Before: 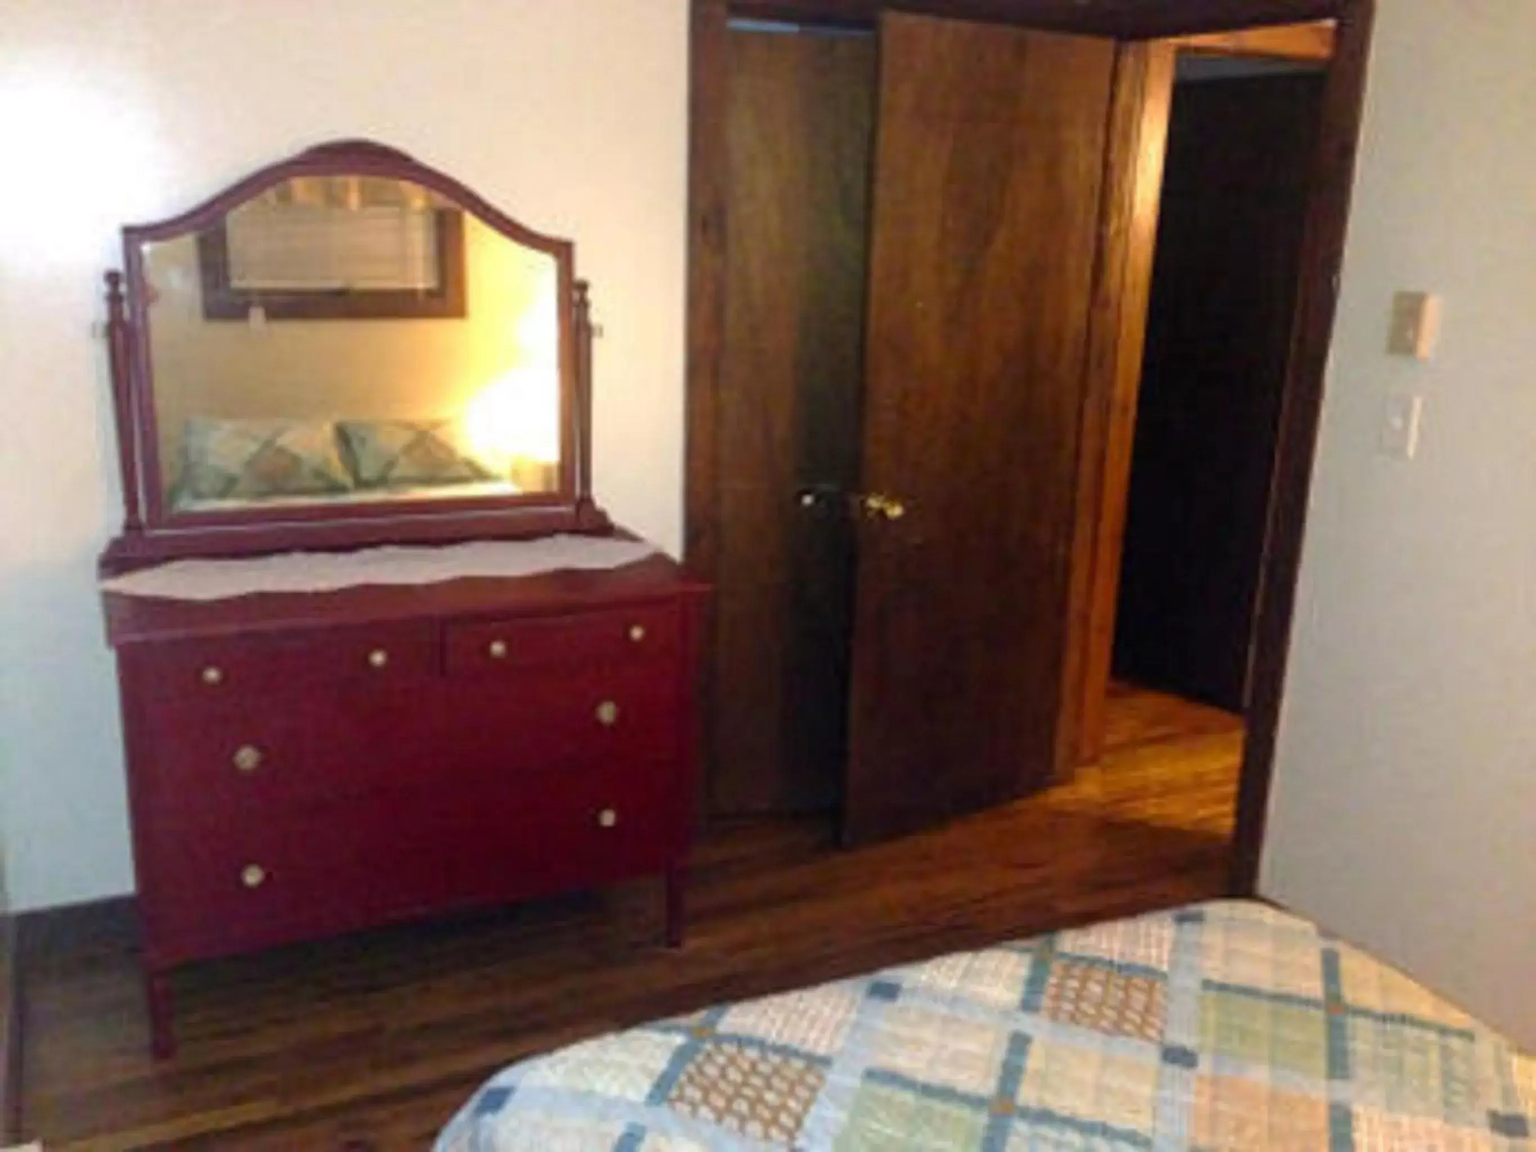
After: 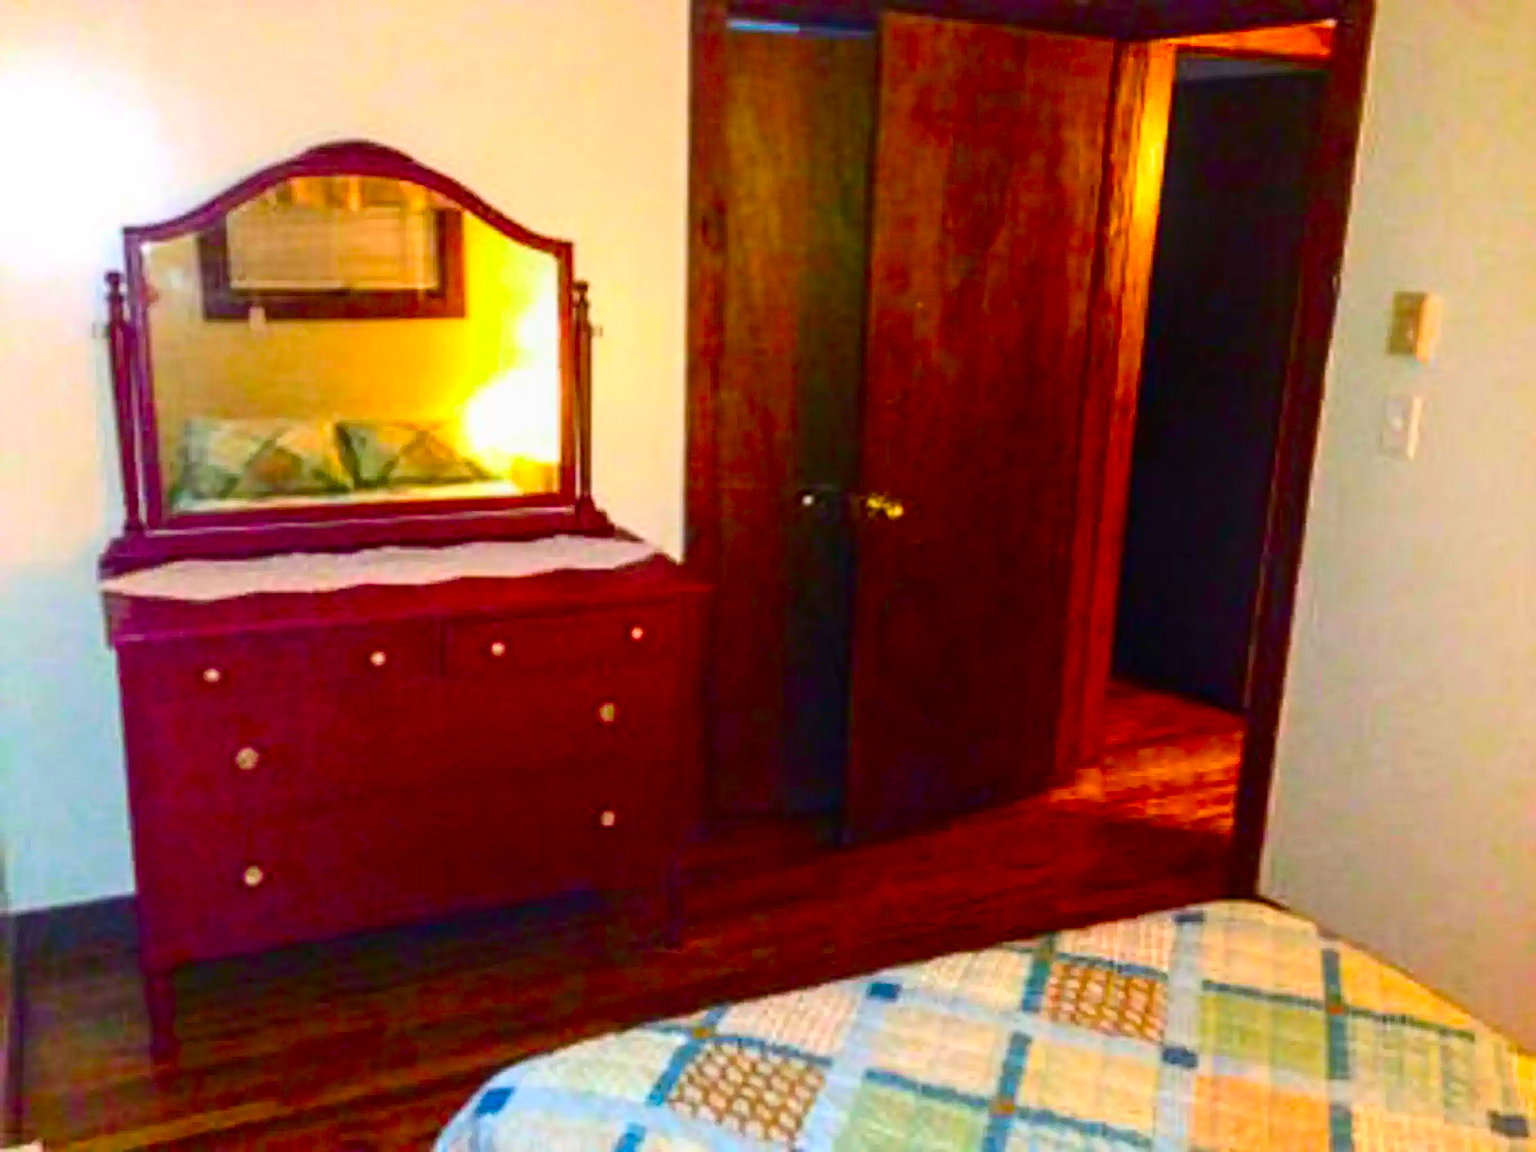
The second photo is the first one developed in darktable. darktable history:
sharpen: on, module defaults
contrast brightness saturation: contrast 0.257, brightness 0.022, saturation 0.882
local contrast: detail 130%
color balance rgb: perceptual saturation grading › global saturation 20%, perceptual saturation grading › highlights -24.885%, perceptual saturation grading › shadows 23.909%, perceptual brilliance grading › global brilliance 2.747%, perceptual brilliance grading › highlights -2.516%, perceptual brilliance grading › shadows 3.785%, global vibrance 31.457%
